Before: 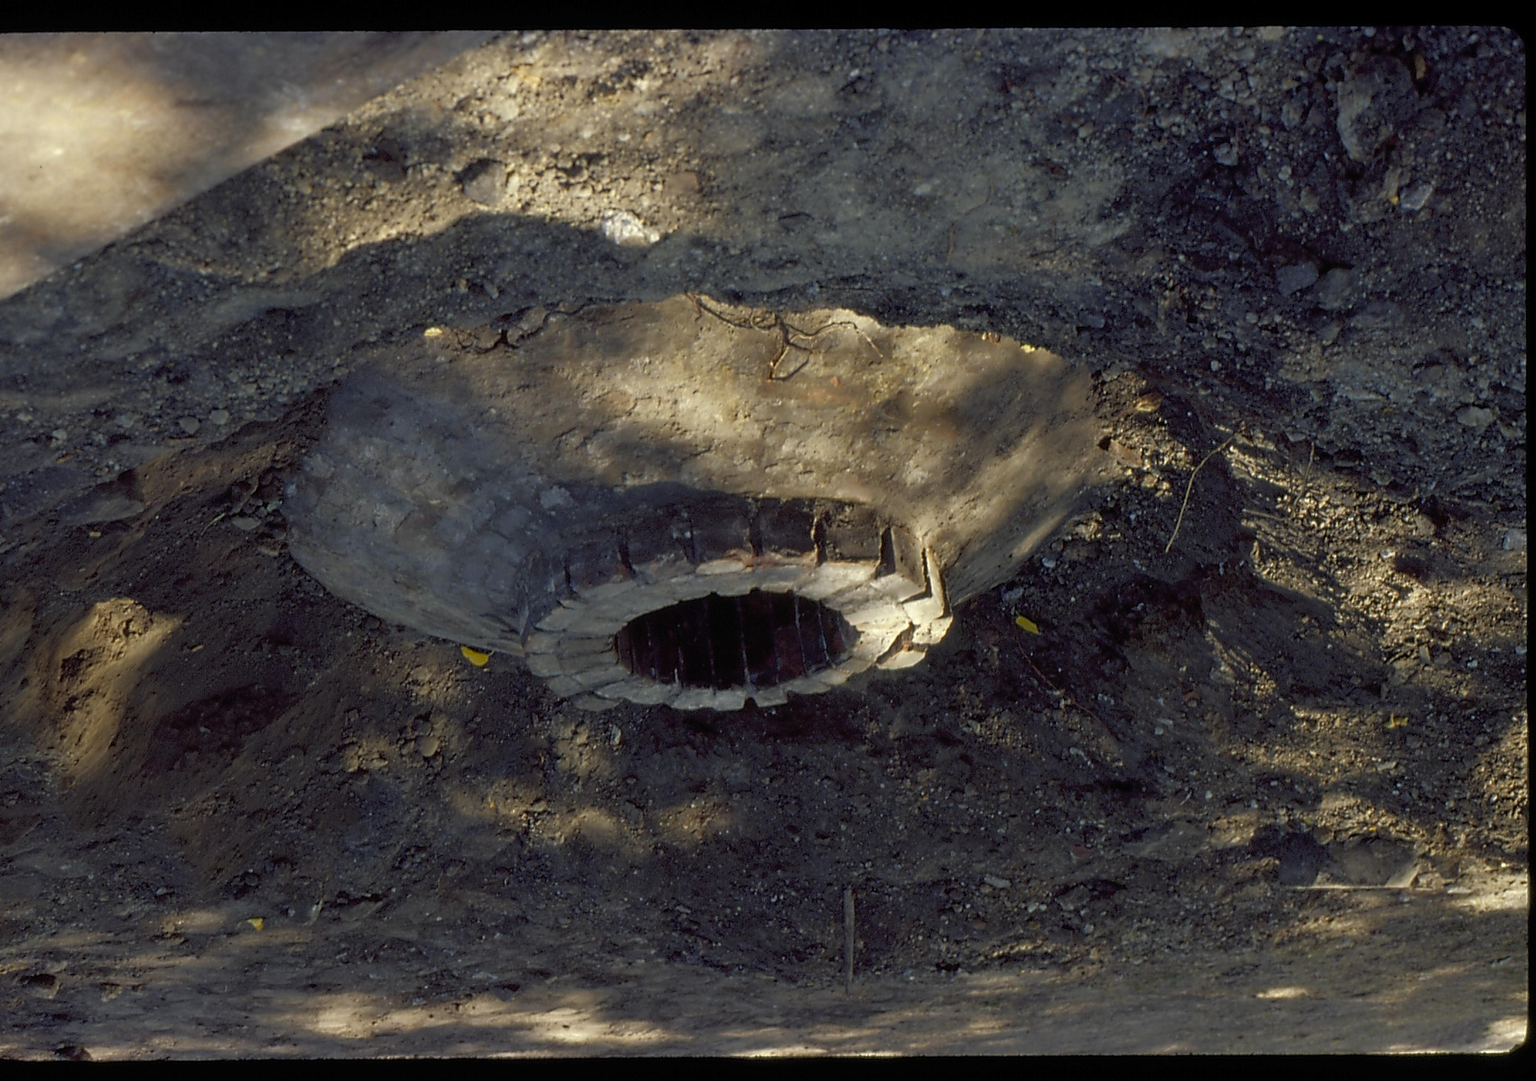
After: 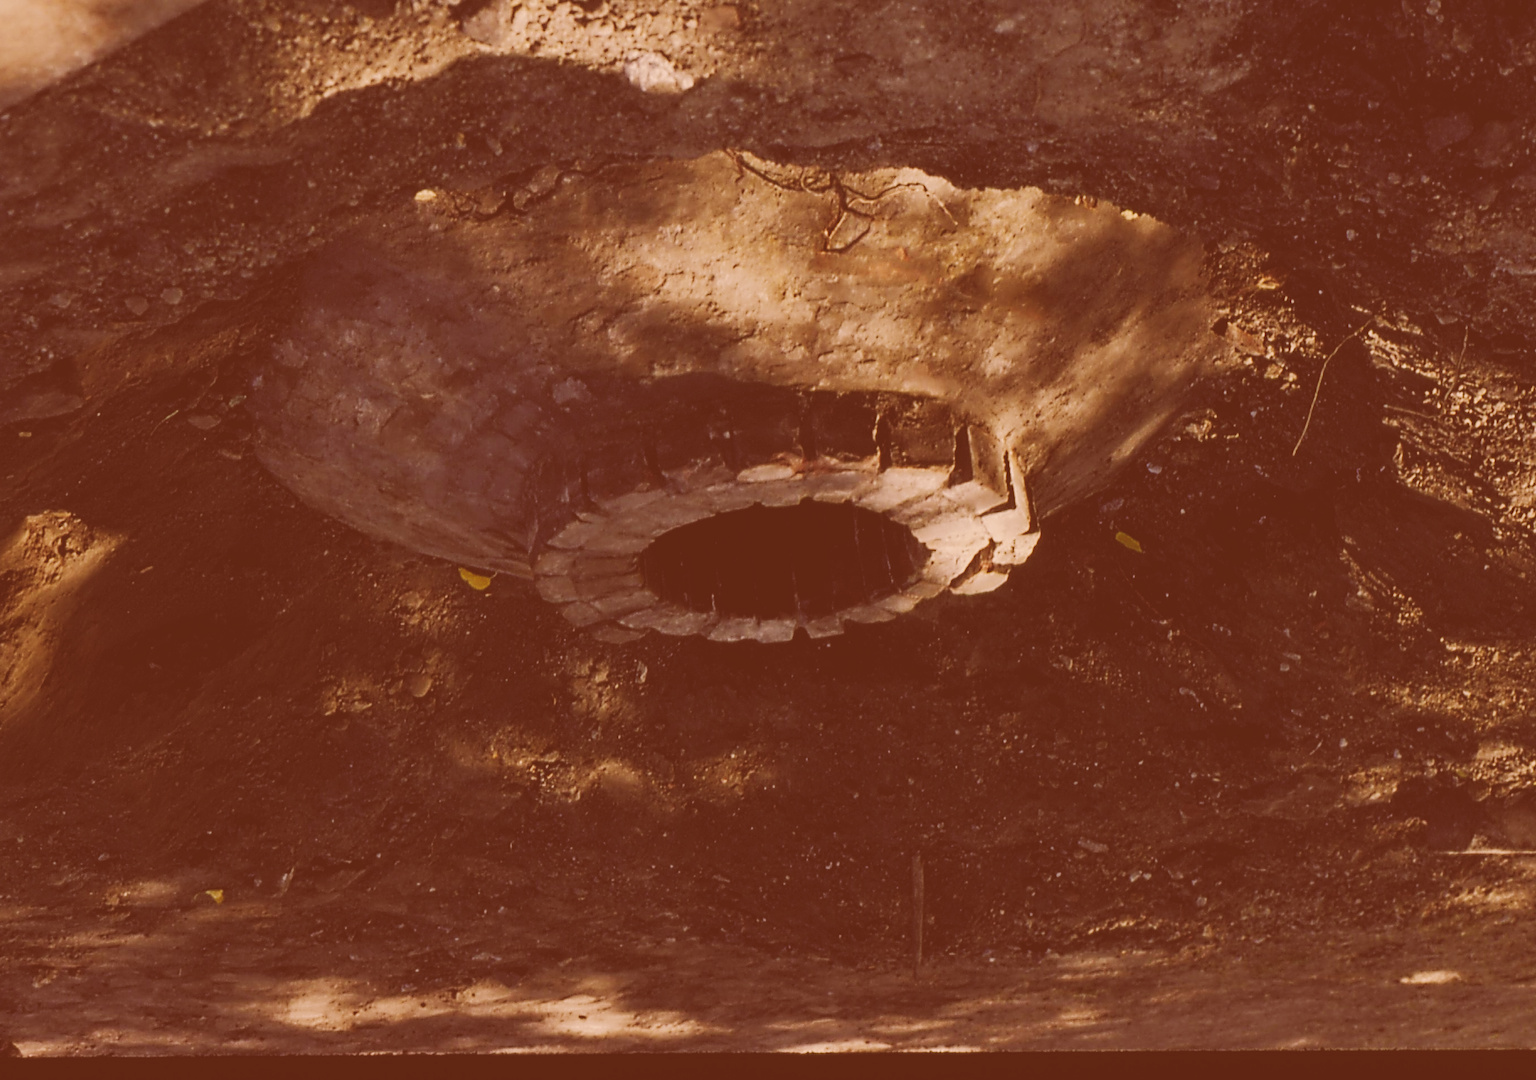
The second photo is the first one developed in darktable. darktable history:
color correction: highlights a* 9.03, highlights b* 8.71, shadows a* 40, shadows b* 40, saturation 0.8
crop and rotate: left 4.842%, top 15.51%, right 10.668%
exposure: black level correction -0.015, exposure -0.5 EV, compensate highlight preservation false
tone curve: curves: ch0 [(0, 0) (0.003, 0.219) (0.011, 0.219) (0.025, 0.223) (0.044, 0.226) (0.069, 0.232) (0.1, 0.24) (0.136, 0.245) (0.177, 0.257) (0.224, 0.281) (0.277, 0.324) (0.335, 0.392) (0.399, 0.484) (0.468, 0.585) (0.543, 0.672) (0.623, 0.741) (0.709, 0.788) (0.801, 0.835) (0.898, 0.878) (1, 1)], preserve colors none
